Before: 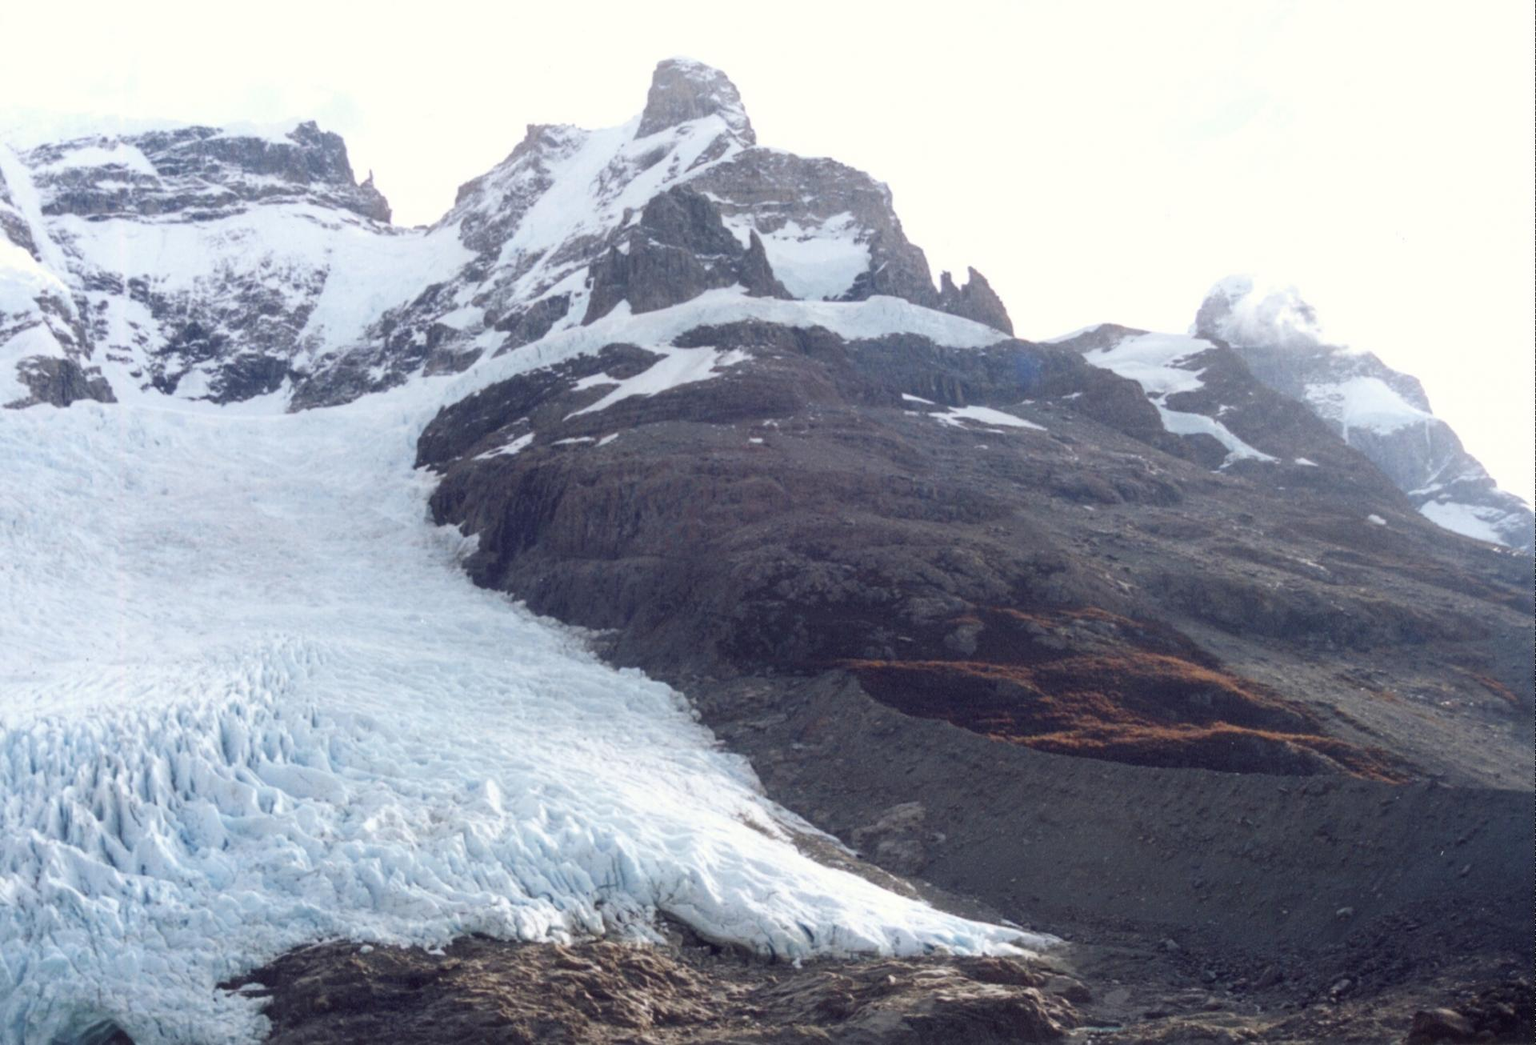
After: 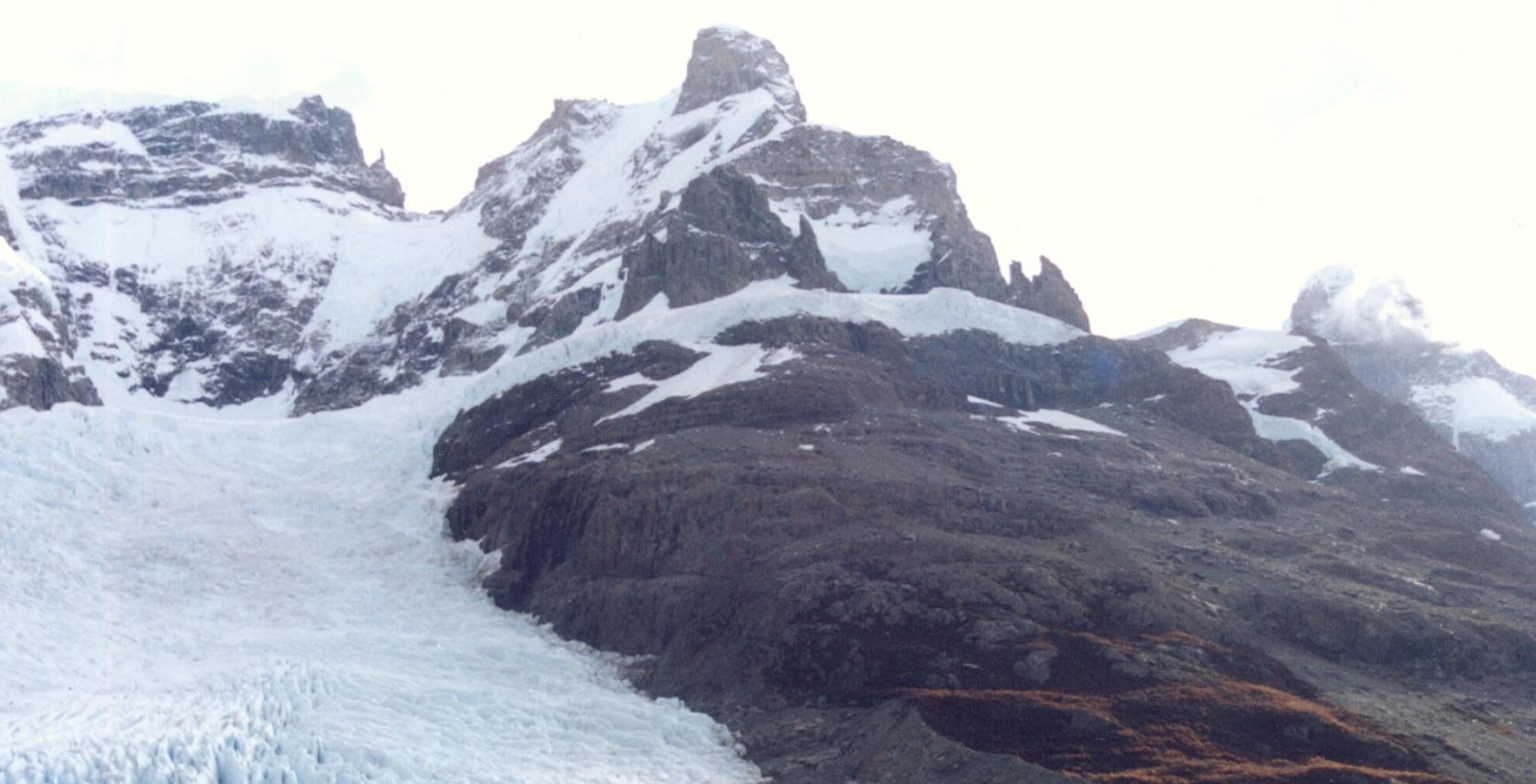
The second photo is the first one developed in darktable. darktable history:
crop: left 1.584%, top 3.359%, right 7.63%, bottom 28.441%
